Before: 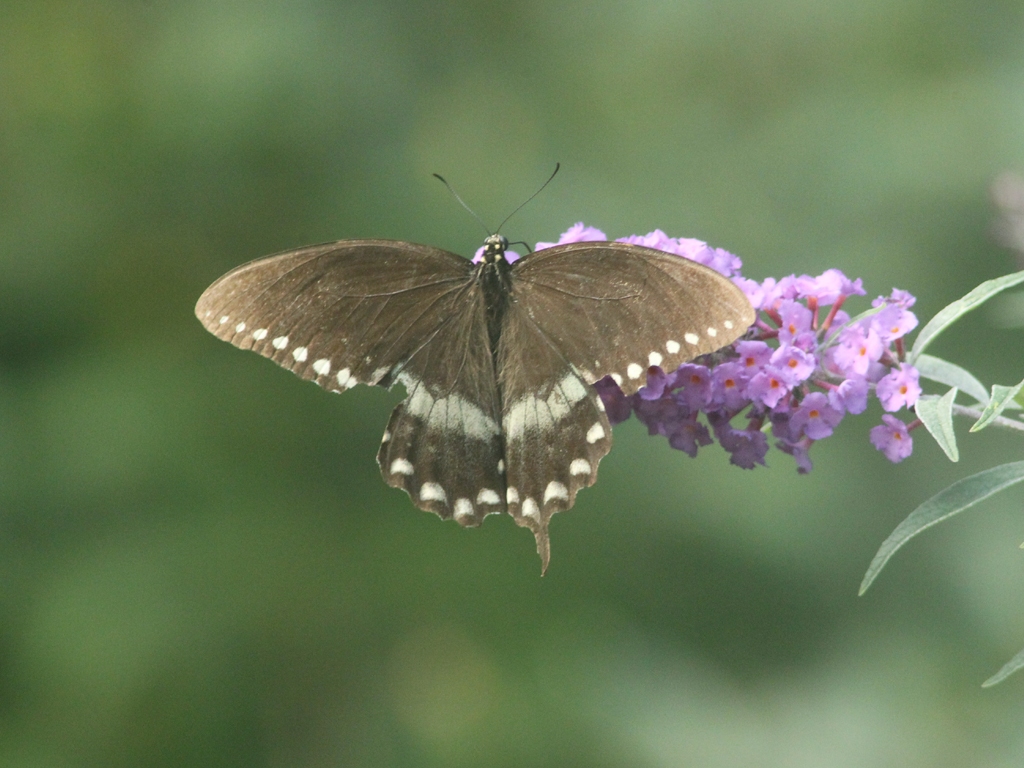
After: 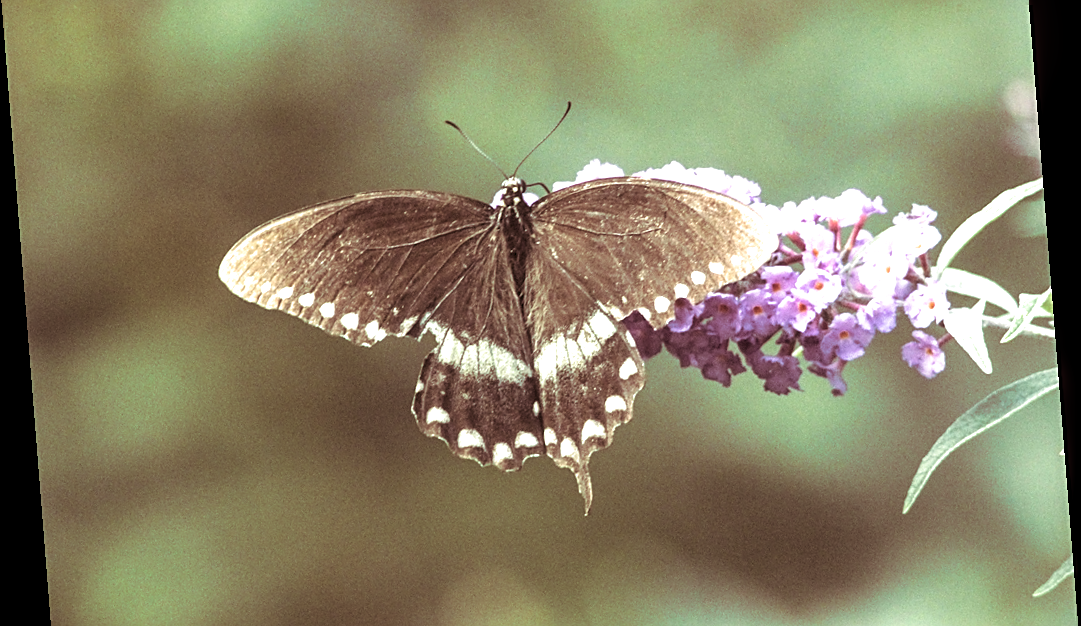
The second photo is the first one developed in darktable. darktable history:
split-toning: on, module defaults
rotate and perspective: rotation -4.2°, shear 0.006, automatic cropping off
local contrast: highlights 65%, shadows 54%, detail 169%, midtone range 0.514
exposure: black level correction 0, exposure 0.7 EV, compensate exposure bias true, compensate highlight preservation false
crop: top 11.038%, bottom 13.962%
sharpen: on, module defaults
